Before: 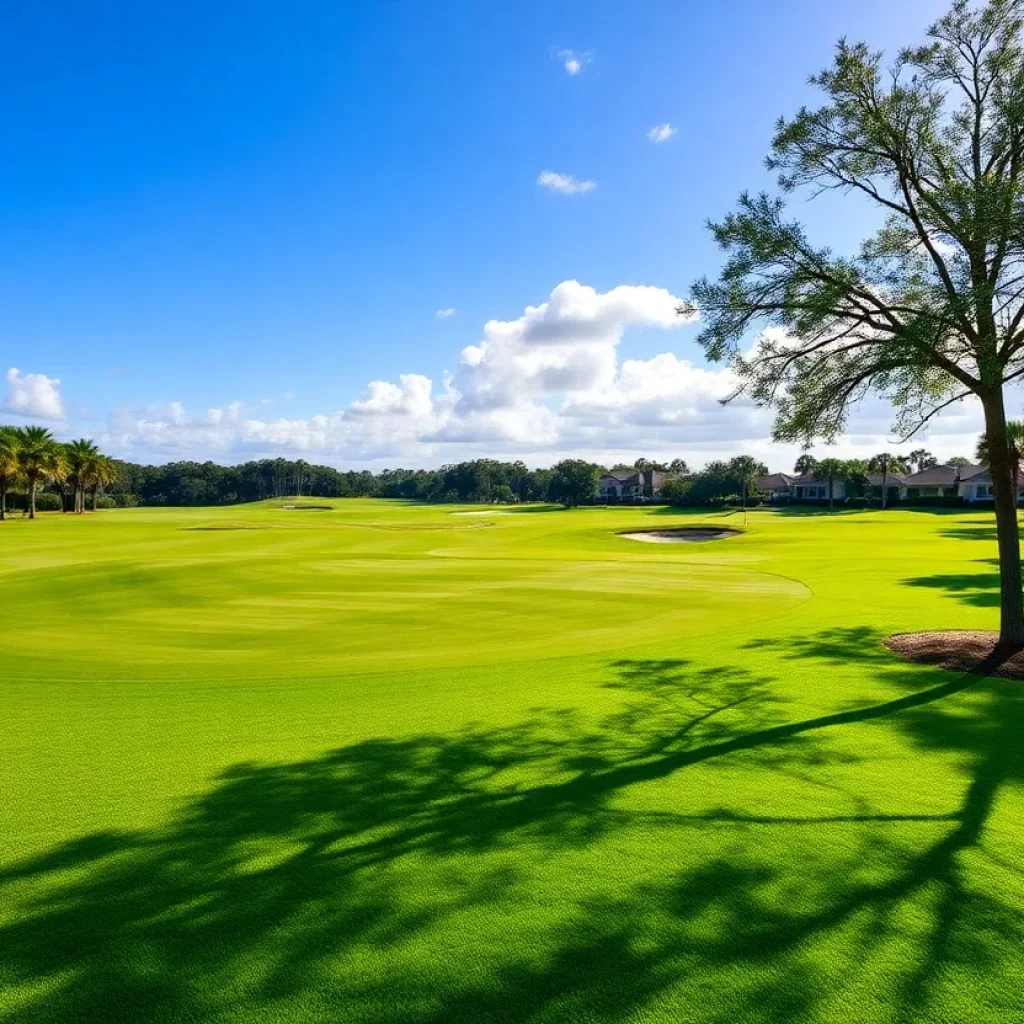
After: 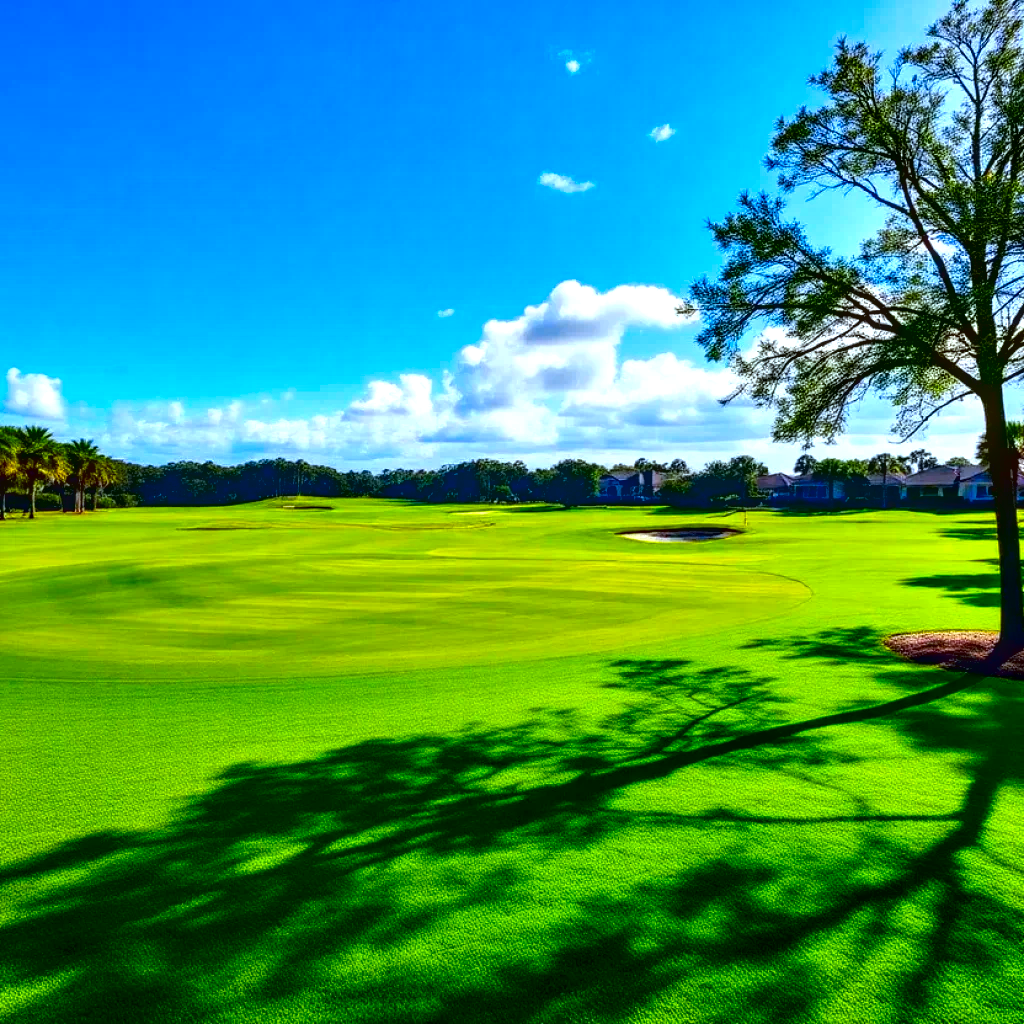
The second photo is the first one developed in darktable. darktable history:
local contrast: on, module defaults
contrast brightness saturation: contrast -0.02, brightness -0.01, saturation 0.03
color contrast: green-magenta contrast 1.55, blue-yellow contrast 1.83
white balance: red 0.925, blue 1.046
contrast equalizer: octaves 7, y [[0.6 ×6], [0.55 ×6], [0 ×6], [0 ×6], [0 ×6]]
